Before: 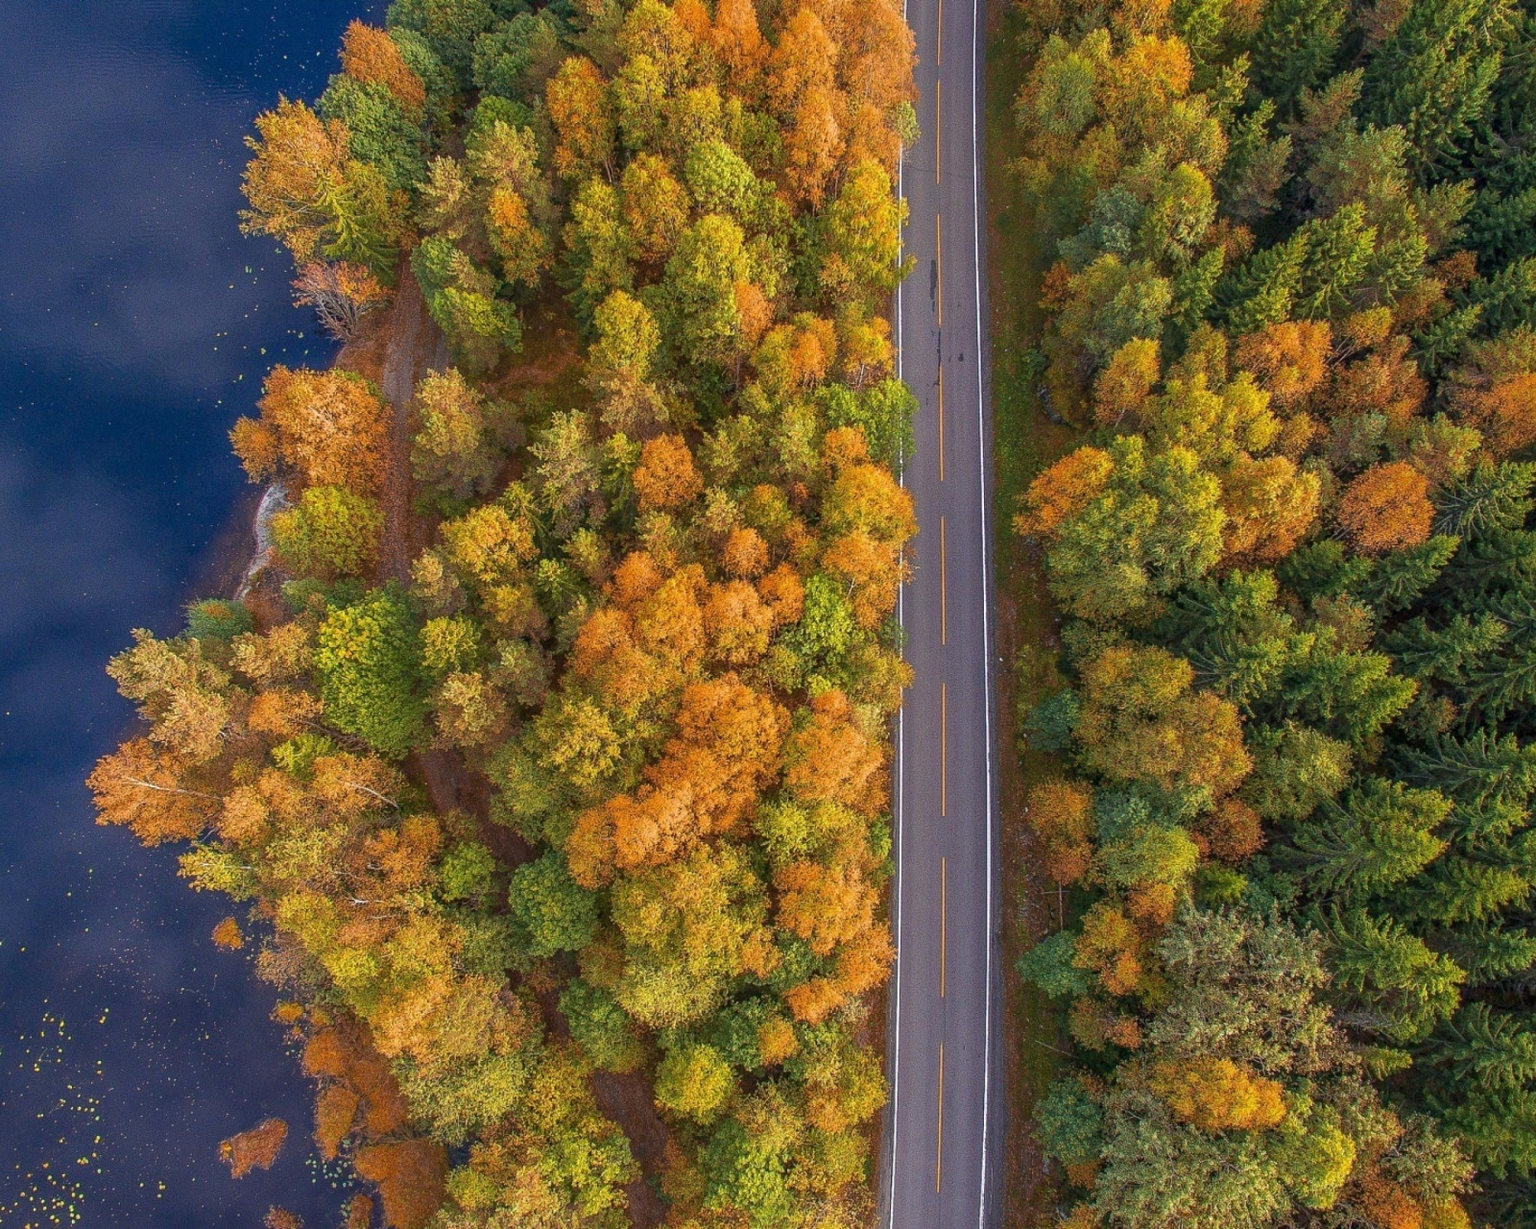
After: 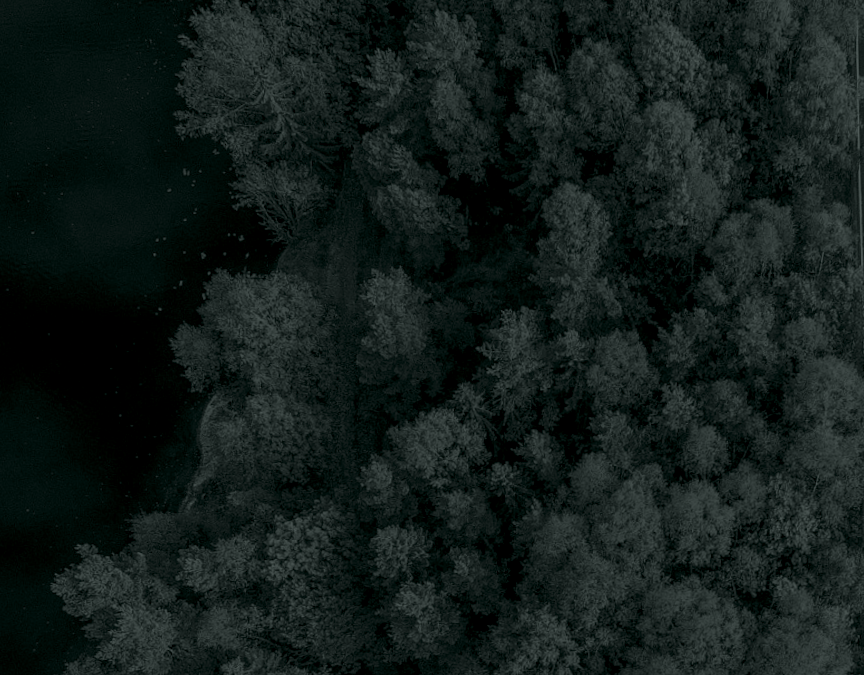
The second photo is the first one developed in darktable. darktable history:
color correction: highlights a* 6.27, highlights b* 8.19, shadows a* 5.94, shadows b* 7.23, saturation 0.9
crop and rotate: left 3.047%, top 7.509%, right 42.236%, bottom 37.598%
local contrast: detail 115%
rotate and perspective: rotation -1.32°, lens shift (horizontal) -0.031, crop left 0.015, crop right 0.985, crop top 0.047, crop bottom 0.982
colorize: hue 90°, saturation 19%, lightness 1.59%, version 1
